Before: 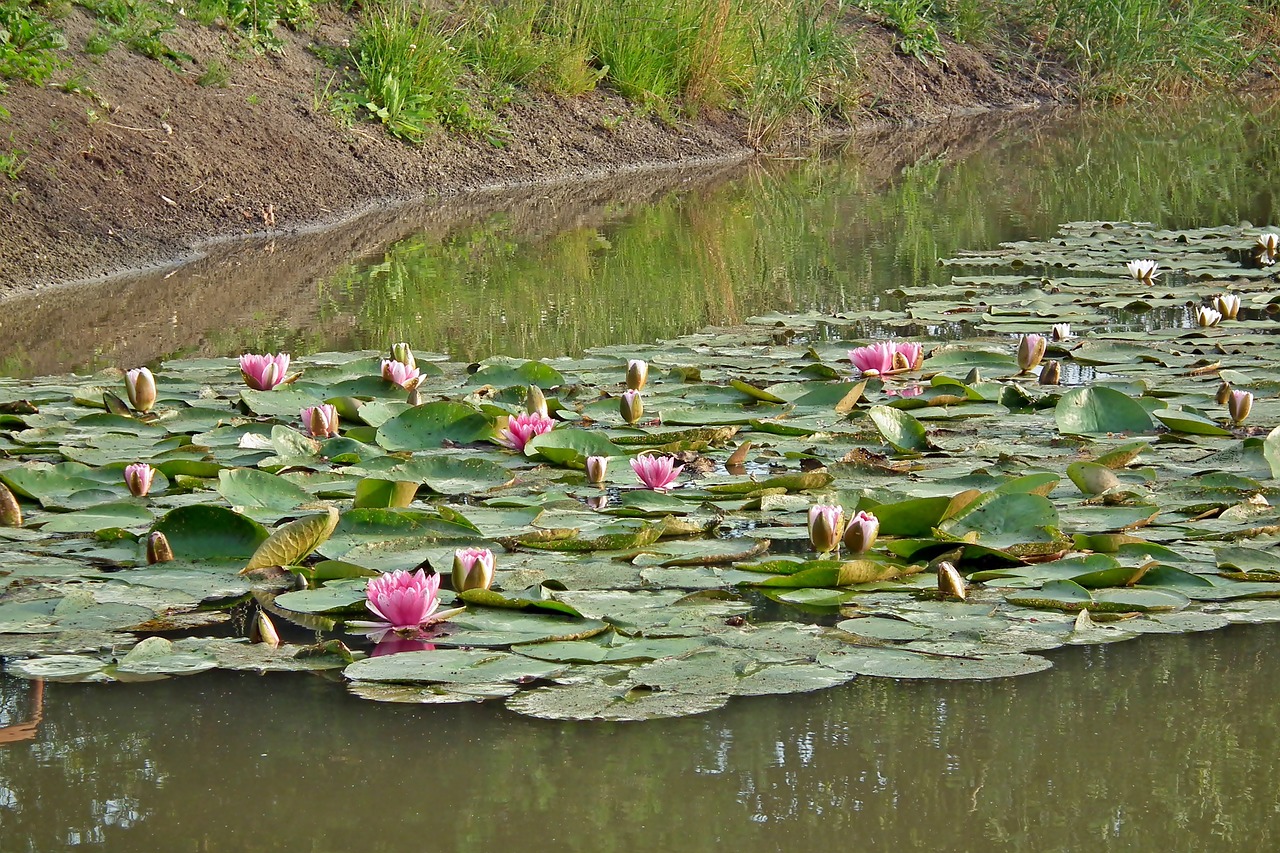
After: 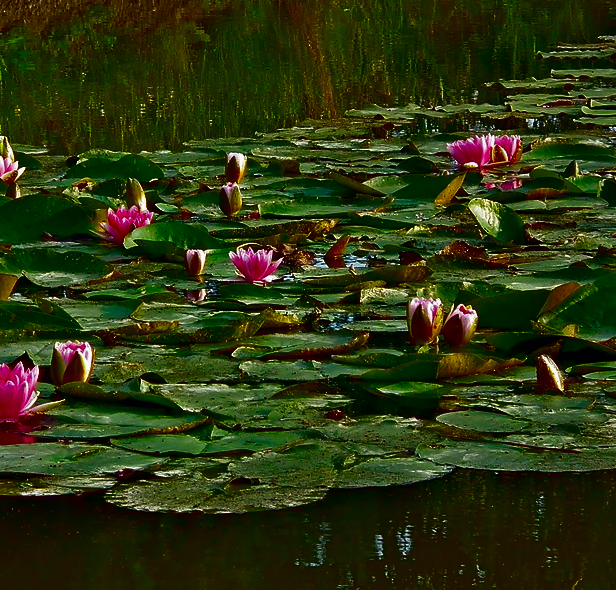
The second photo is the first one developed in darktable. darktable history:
crop: left 31.384%, top 24.321%, right 20.43%, bottom 6.486%
contrast brightness saturation: brightness -0.99, saturation 0.985
